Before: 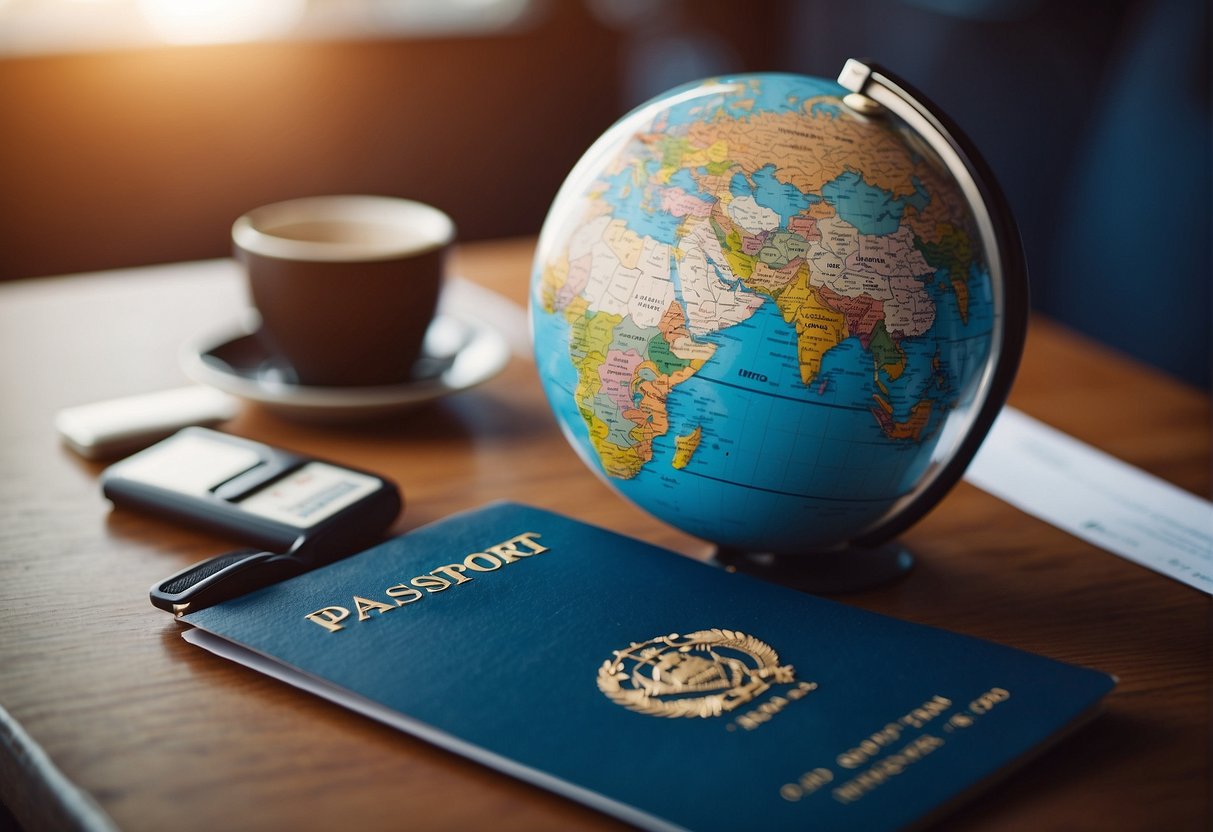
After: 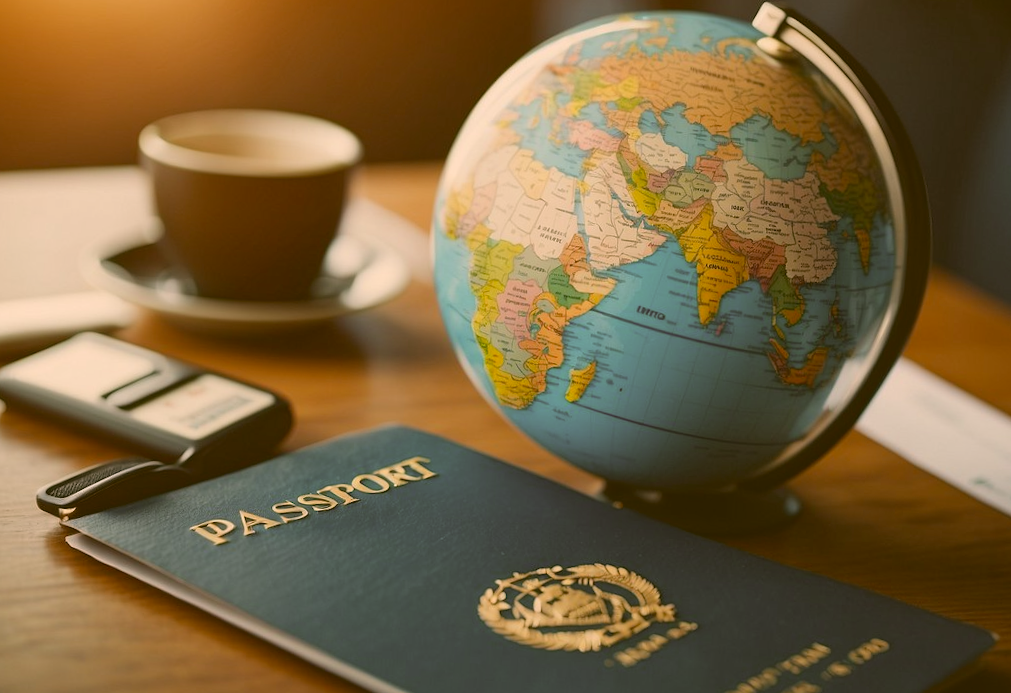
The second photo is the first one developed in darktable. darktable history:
crop and rotate: angle -3.27°, left 5.211%, top 5.211%, right 4.607%, bottom 4.607%
color correction: highlights a* 8.98, highlights b* 15.09, shadows a* -0.49, shadows b* 26.52
base curve: preserve colors none
contrast brightness saturation: contrast -0.15, brightness 0.05, saturation -0.12
